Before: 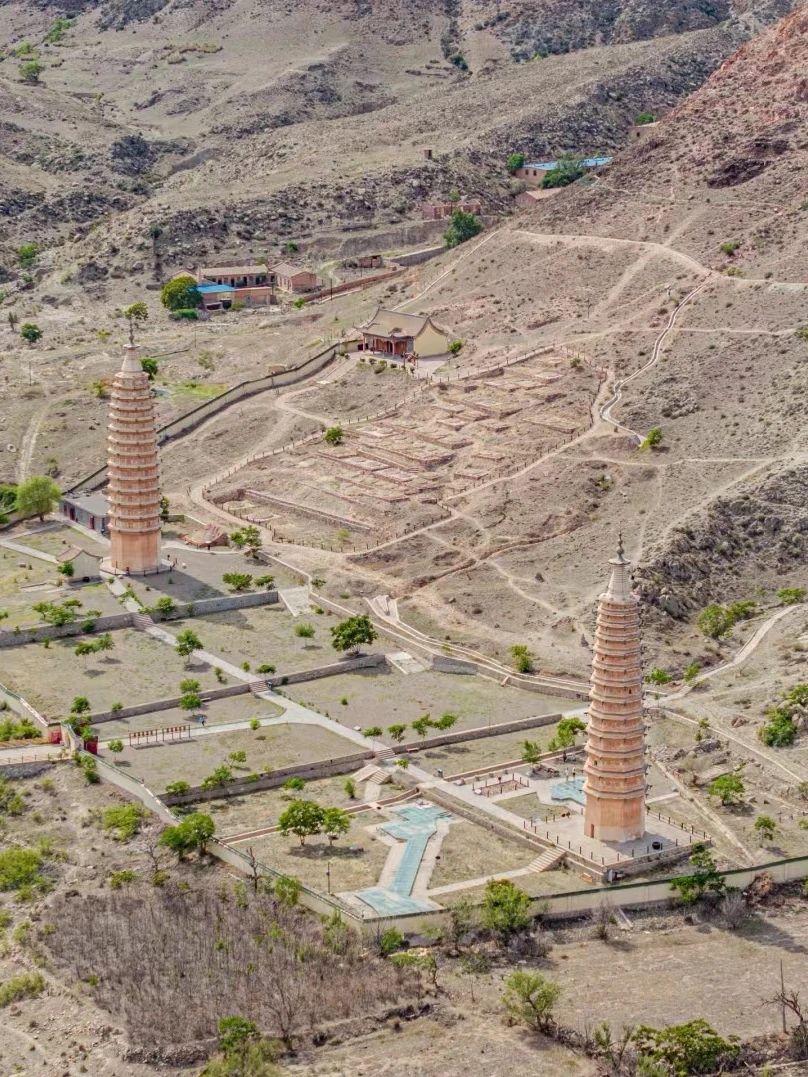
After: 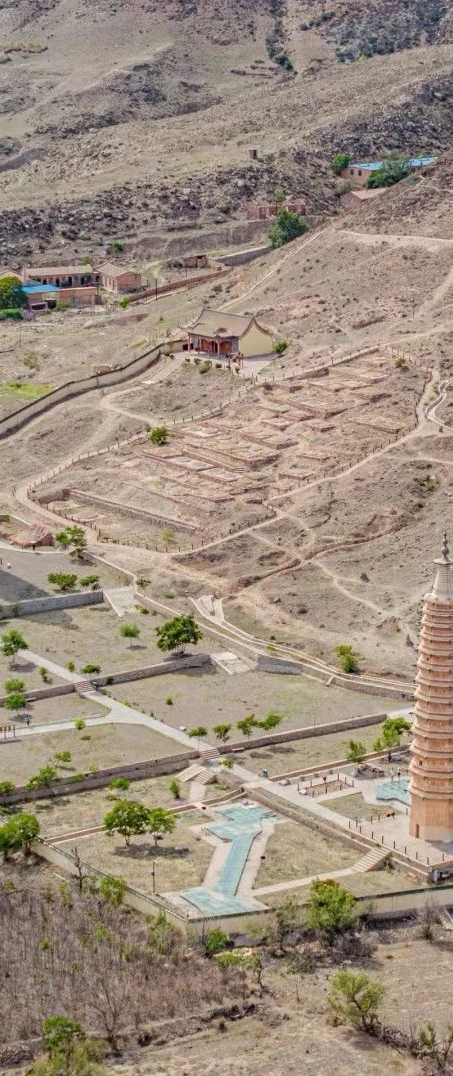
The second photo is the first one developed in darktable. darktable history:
crop: left 21.761%, right 22.056%, bottom 0.013%
